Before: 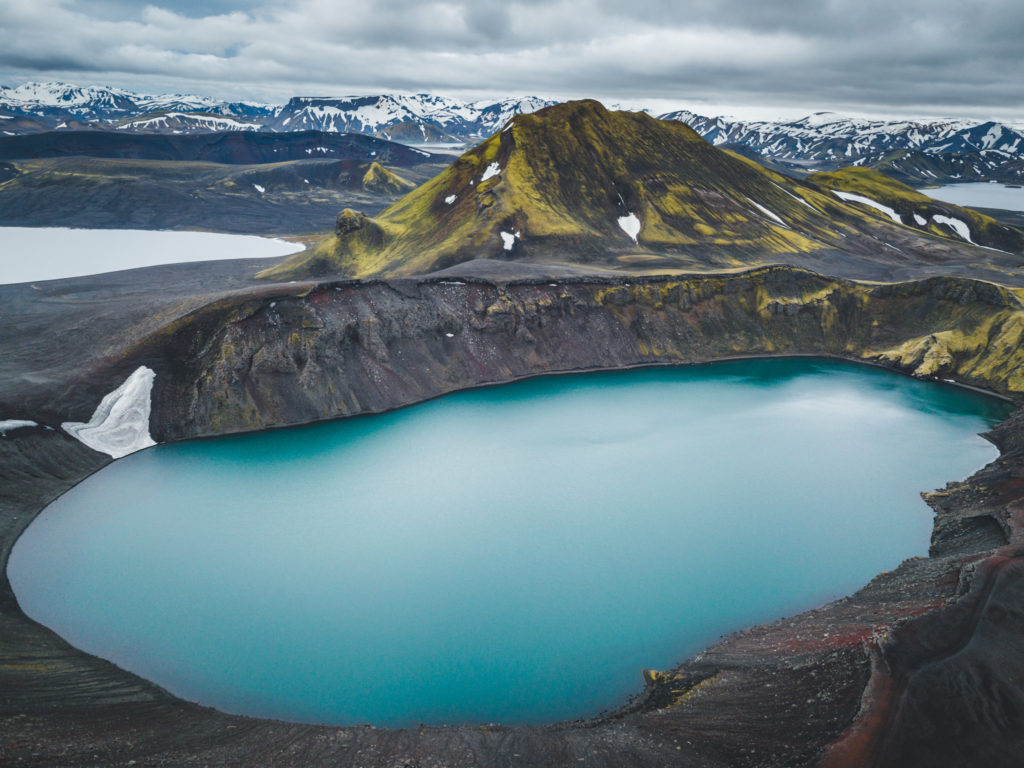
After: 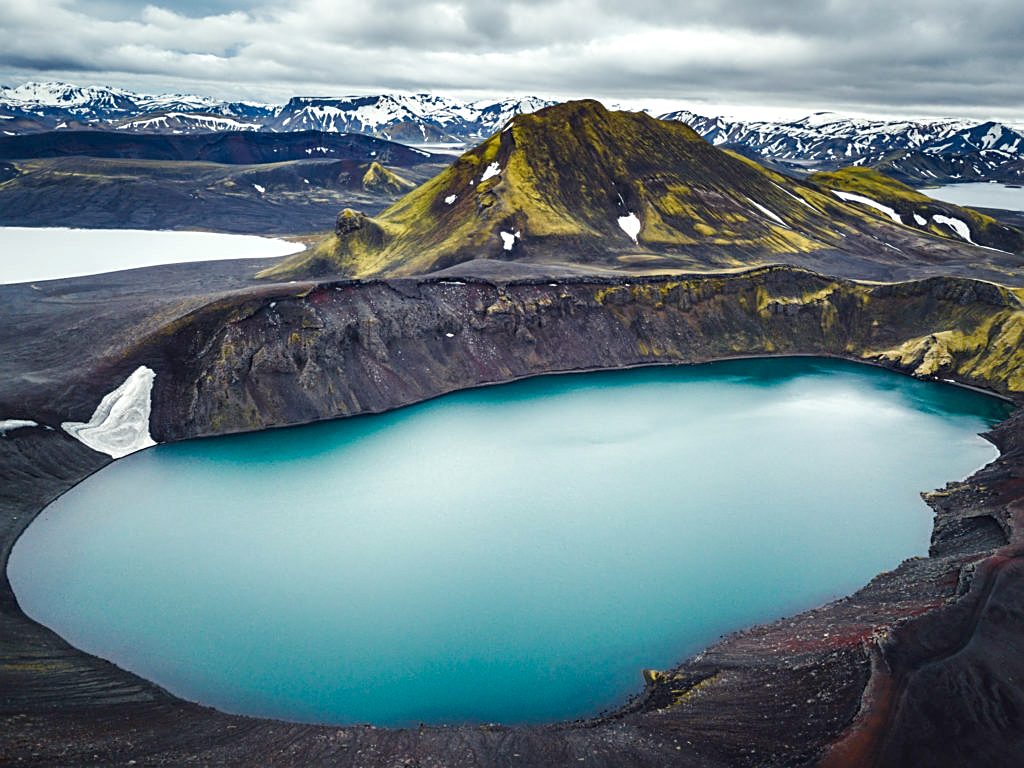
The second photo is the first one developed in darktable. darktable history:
sharpen: on, module defaults
color correction: saturation 0.8
color balance rgb: shadows lift › luminance -21.66%, shadows lift › chroma 6.57%, shadows lift › hue 270°, power › chroma 0.68%, power › hue 60°, highlights gain › luminance 6.08%, highlights gain › chroma 1.33%, highlights gain › hue 90°, global offset › luminance -0.87%, perceptual saturation grading › global saturation 26.86%, perceptual saturation grading › highlights -28.39%, perceptual saturation grading › mid-tones 15.22%, perceptual saturation grading › shadows 33.98%, perceptual brilliance grading › highlights 10%, perceptual brilliance grading › mid-tones 5%
